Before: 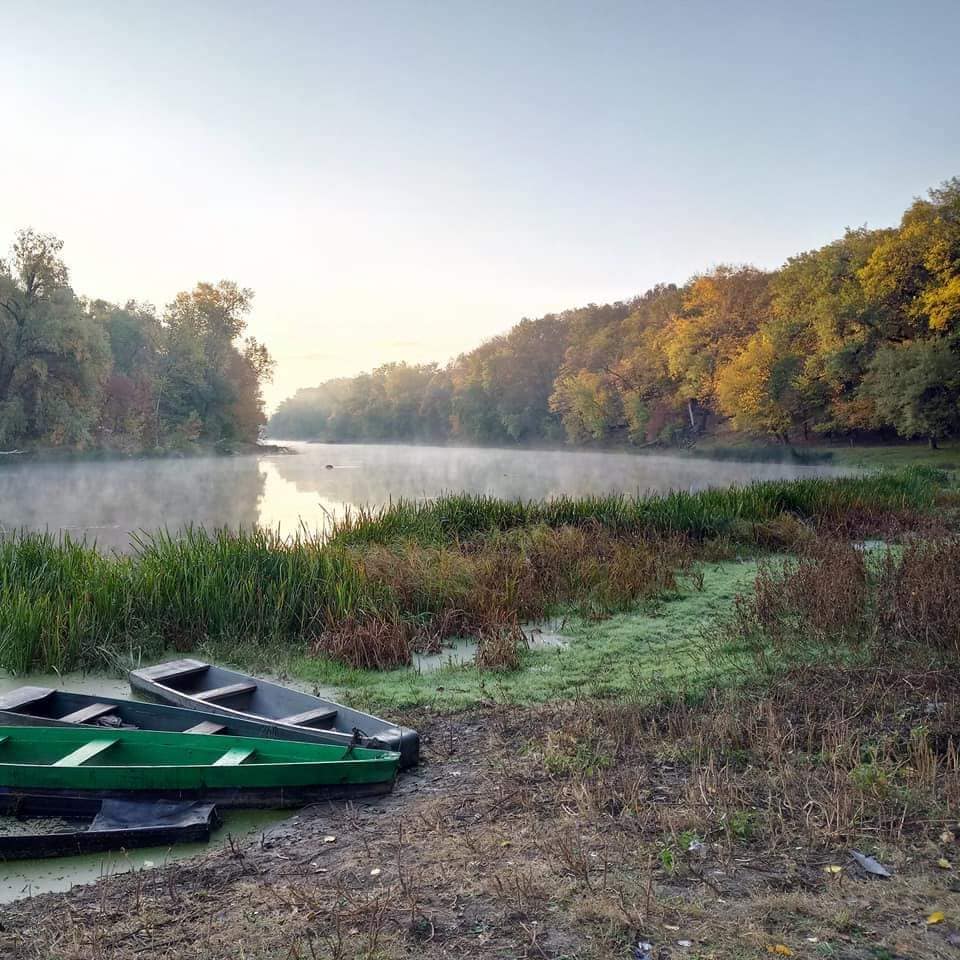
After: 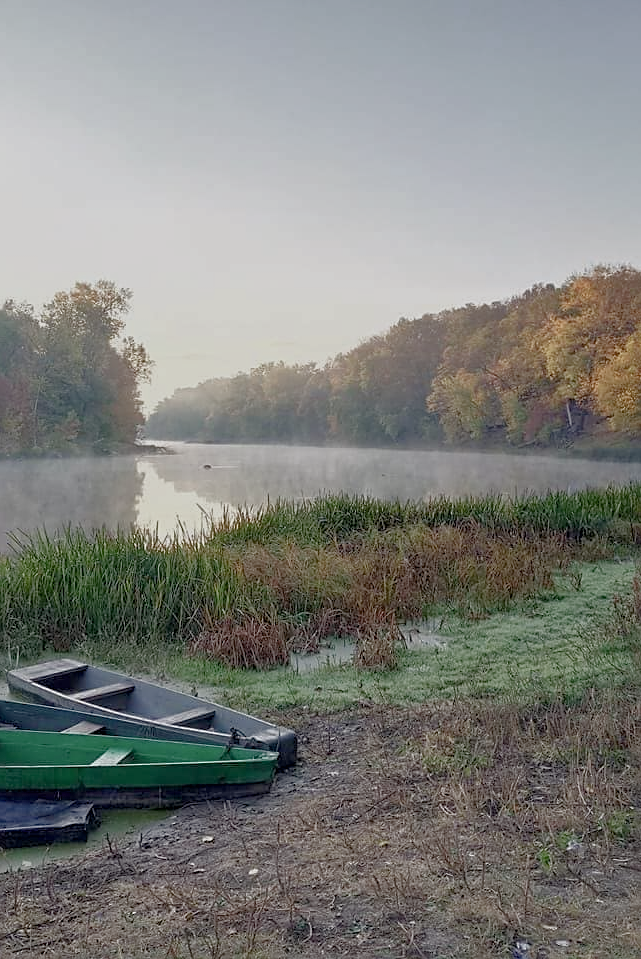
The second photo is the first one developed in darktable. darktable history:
tone equalizer: -8 EV 0.261 EV, -7 EV 0.42 EV, -6 EV 0.387 EV, -5 EV 0.26 EV, -3 EV -0.258 EV, -2 EV -0.391 EV, -1 EV -0.401 EV, +0 EV -0.264 EV, edges refinement/feathering 500, mask exposure compensation -1.57 EV, preserve details no
sharpen: on, module defaults
crop and rotate: left 12.714%, right 20.481%
color balance rgb: linear chroma grading › shadows -6.869%, linear chroma grading › highlights -7.457%, linear chroma grading › global chroma -10.437%, linear chroma grading › mid-tones -8.412%, perceptual saturation grading › global saturation 0.077%, perceptual saturation grading › highlights -31.41%, perceptual saturation grading › mid-tones 5.883%, perceptual saturation grading › shadows 18.887%, global vibrance -8.835%, contrast -12.715%, saturation formula JzAzBz (2021)
